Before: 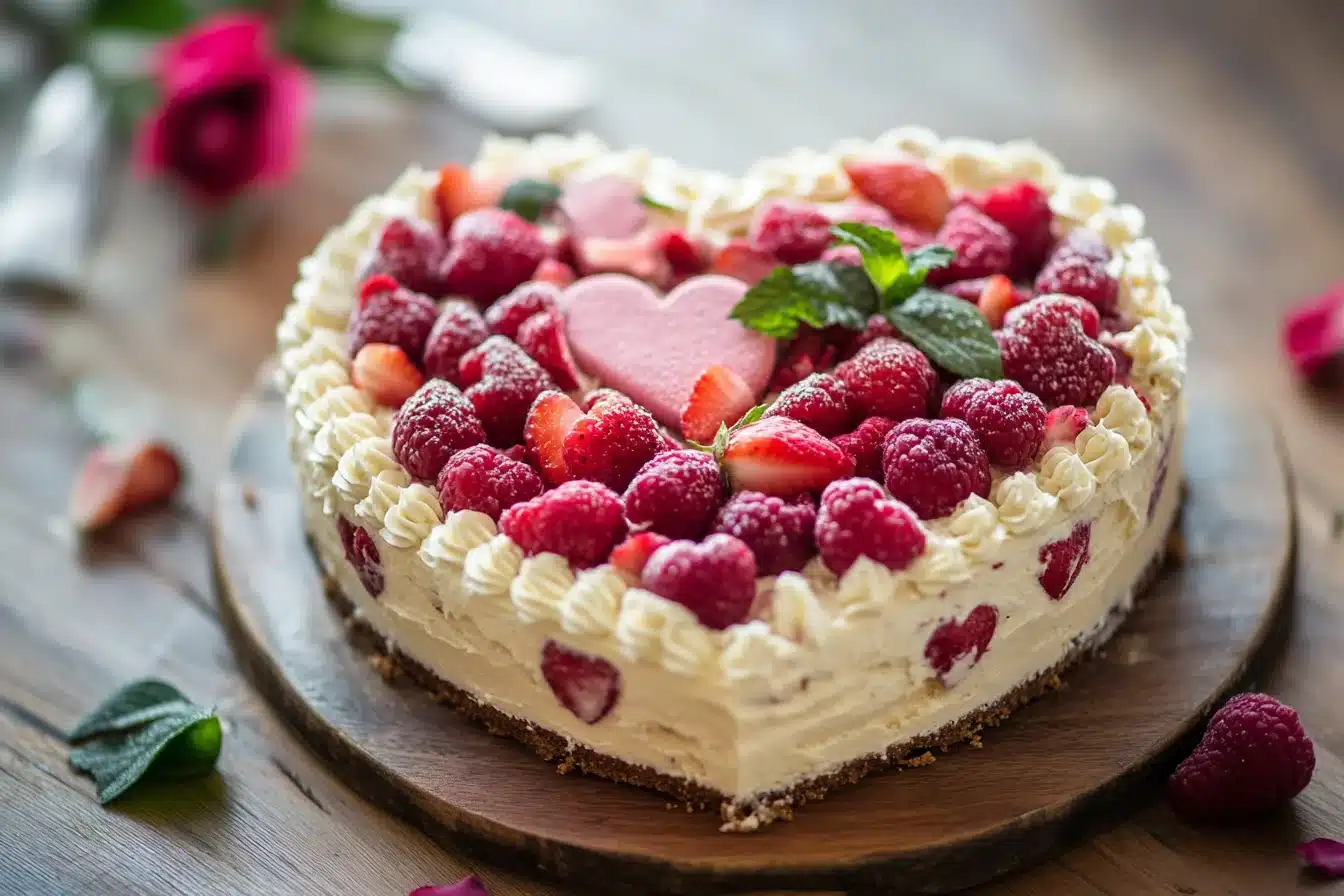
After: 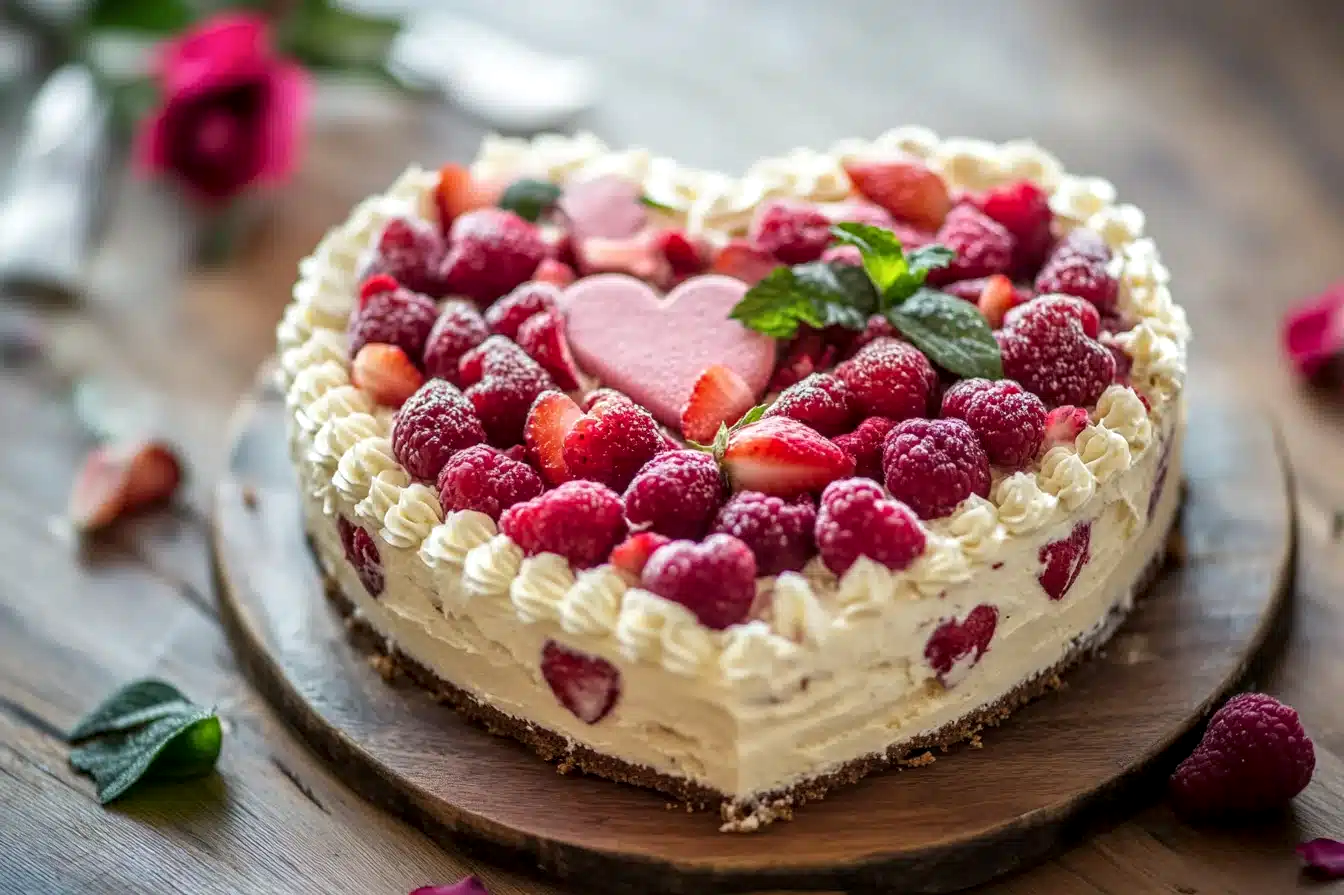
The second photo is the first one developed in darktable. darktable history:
crop: bottom 0.064%
local contrast: on, module defaults
